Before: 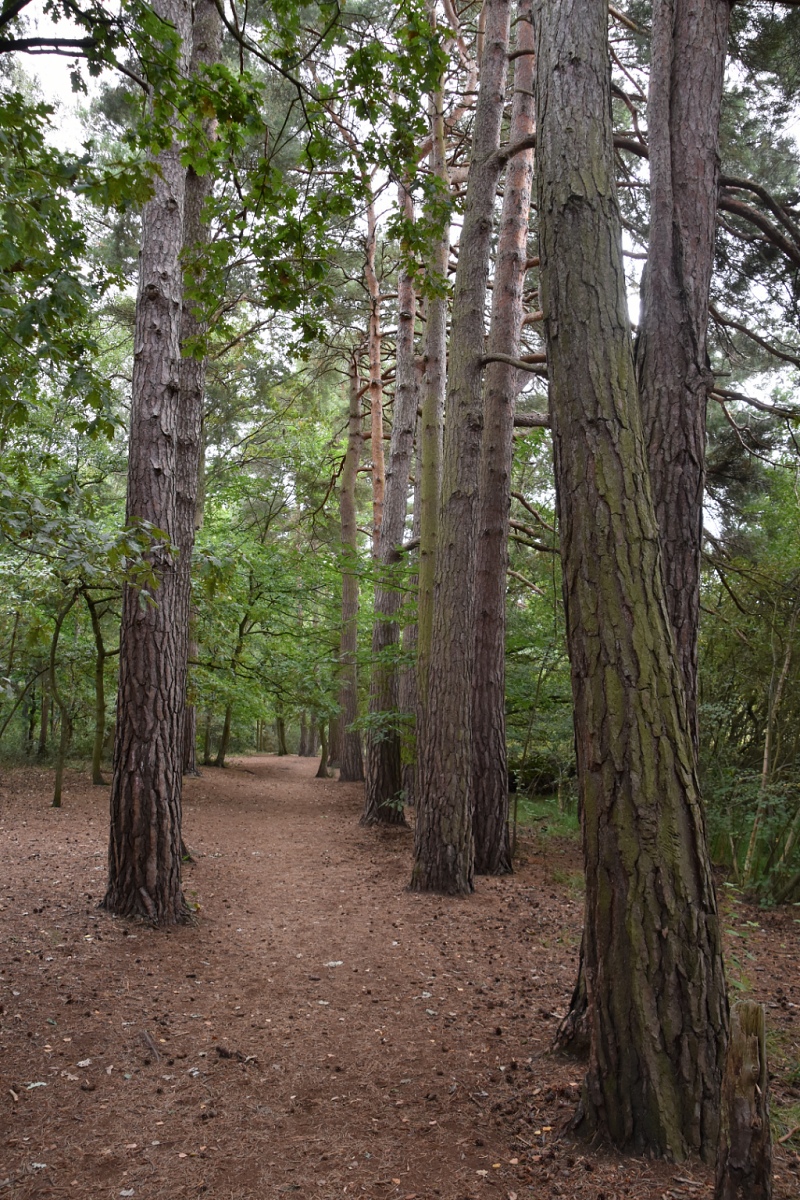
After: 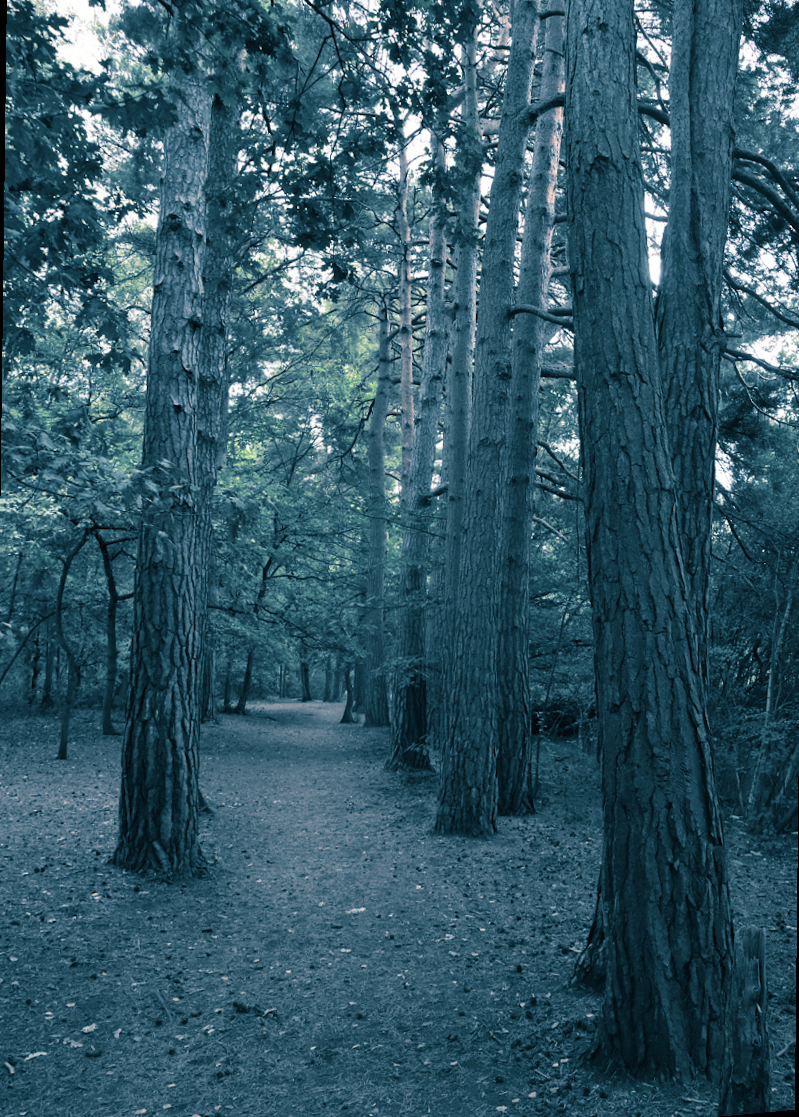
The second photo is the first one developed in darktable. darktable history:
rotate and perspective: rotation 0.679°, lens shift (horizontal) 0.136, crop left 0.009, crop right 0.991, crop top 0.078, crop bottom 0.95
split-toning: shadows › hue 212.4°, balance -70
